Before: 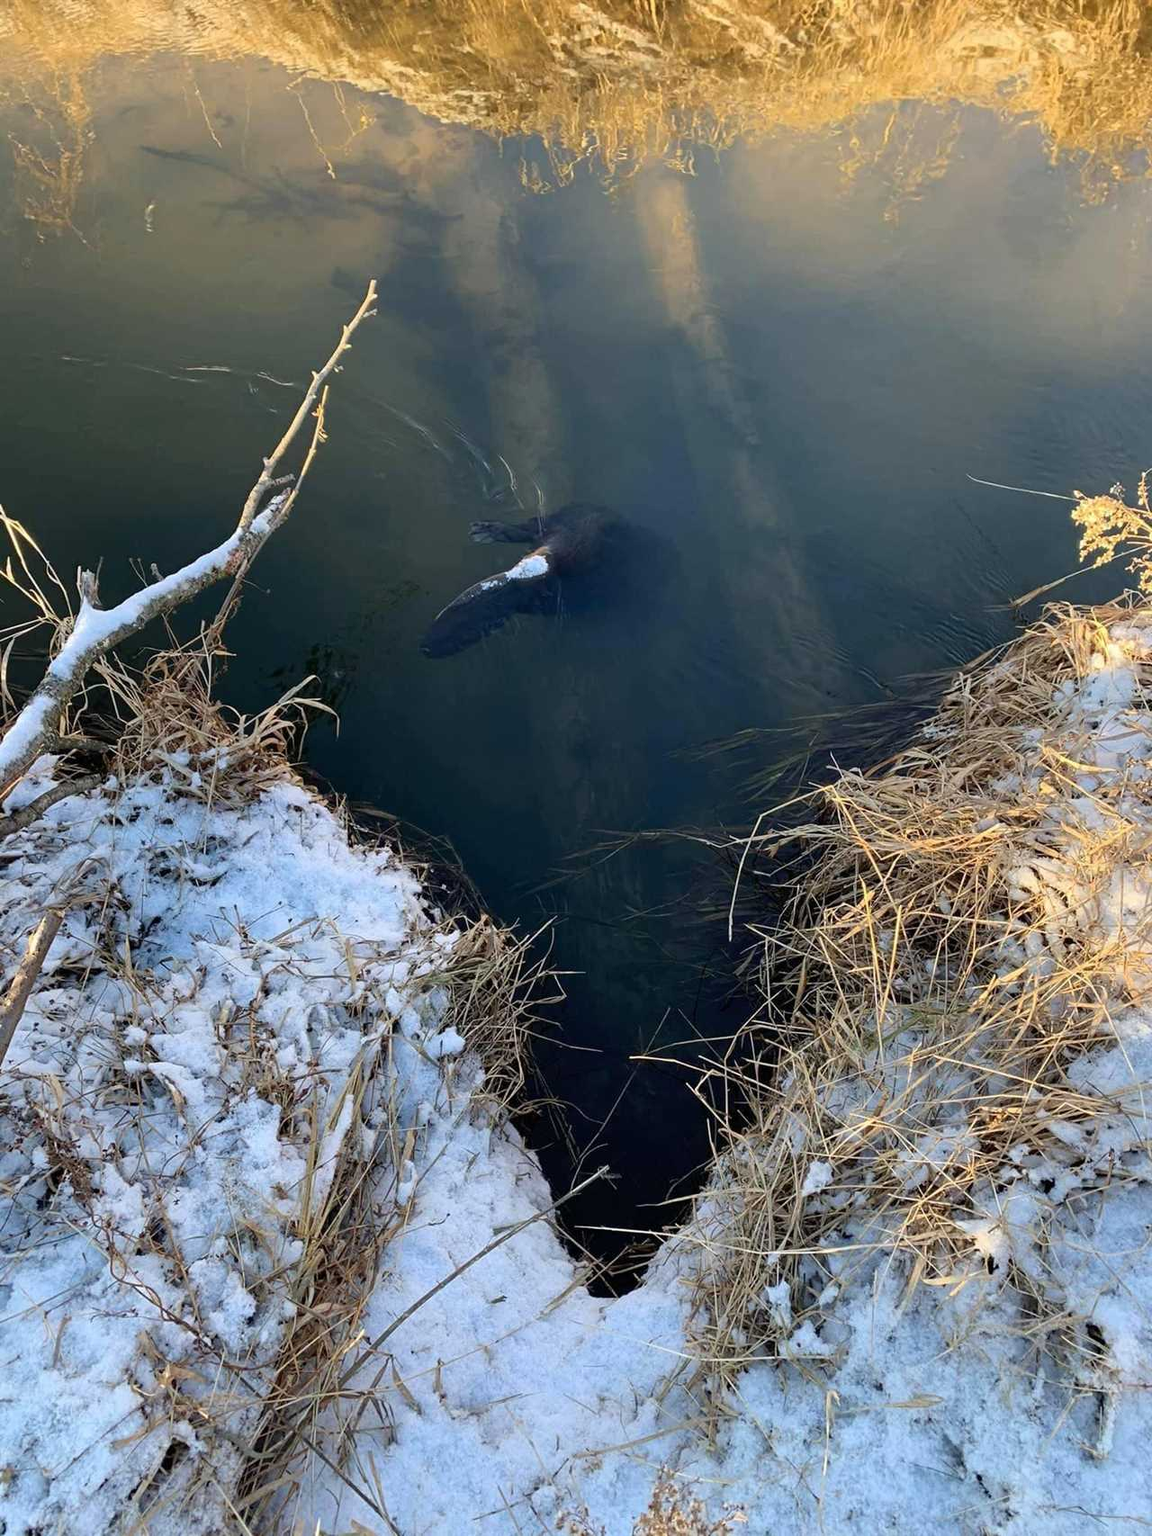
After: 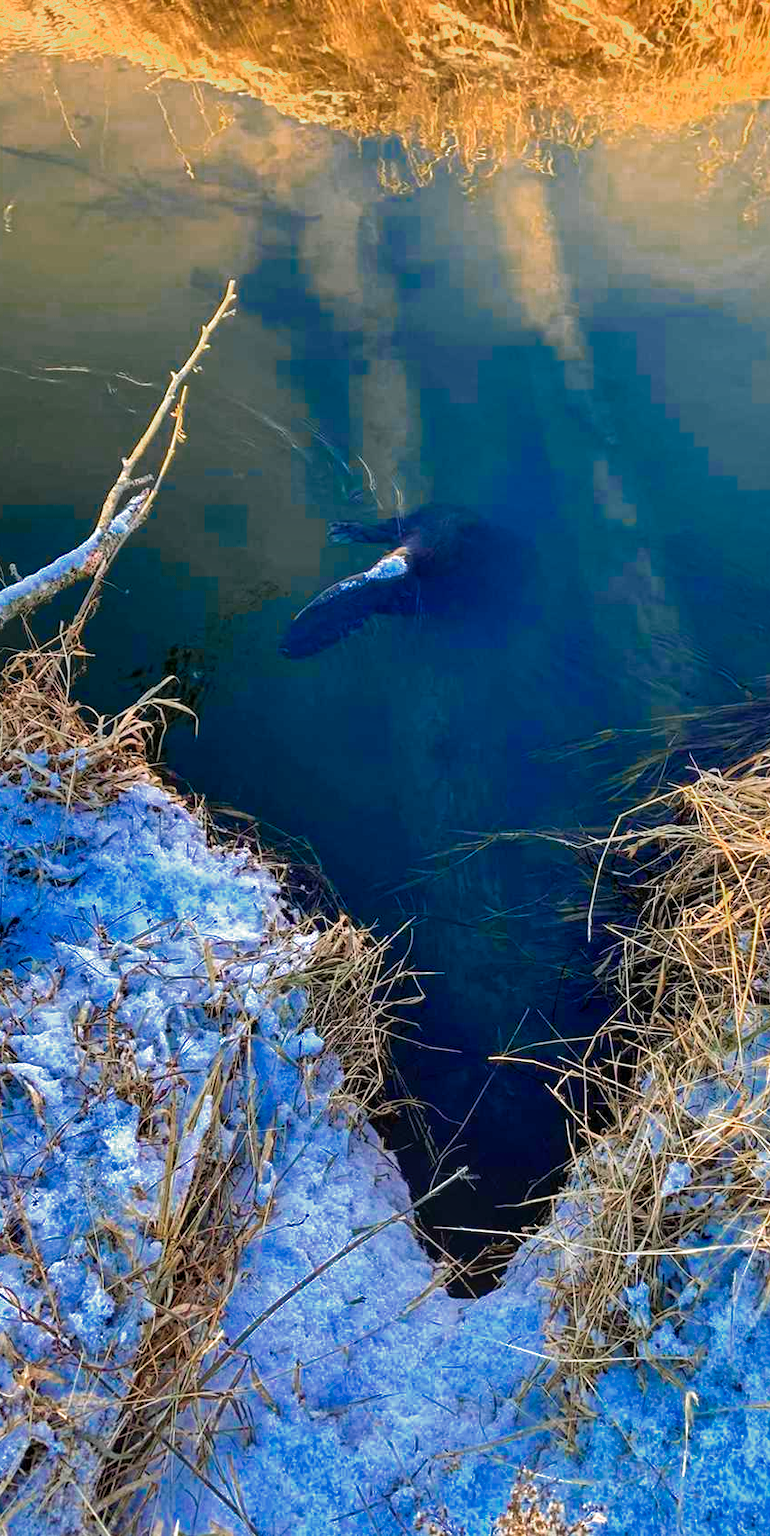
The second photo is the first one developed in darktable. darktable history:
local contrast: on, module defaults
color zones: curves: ch0 [(0, 0.553) (0.123, 0.58) (0.23, 0.419) (0.468, 0.155) (0.605, 0.132) (0.723, 0.063) (0.833, 0.172) (0.921, 0.468)]; ch1 [(0.025, 0.645) (0.229, 0.584) (0.326, 0.551) (0.537, 0.446) (0.599, 0.911) (0.708, 1) (0.805, 0.944)]; ch2 [(0.086, 0.468) (0.254, 0.464) (0.638, 0.564) (0.702, 0.592) (0.768, 0.564)]
exposure: black level correction 0.001, exposure 0.499 EV, compensate highlight preservation false
crop and rotate: left 12.306%, right 20.742%
shadows and highlights: shadows 47.38, highlights -40.61, soften with gaussian
velvia: on, module defaults
